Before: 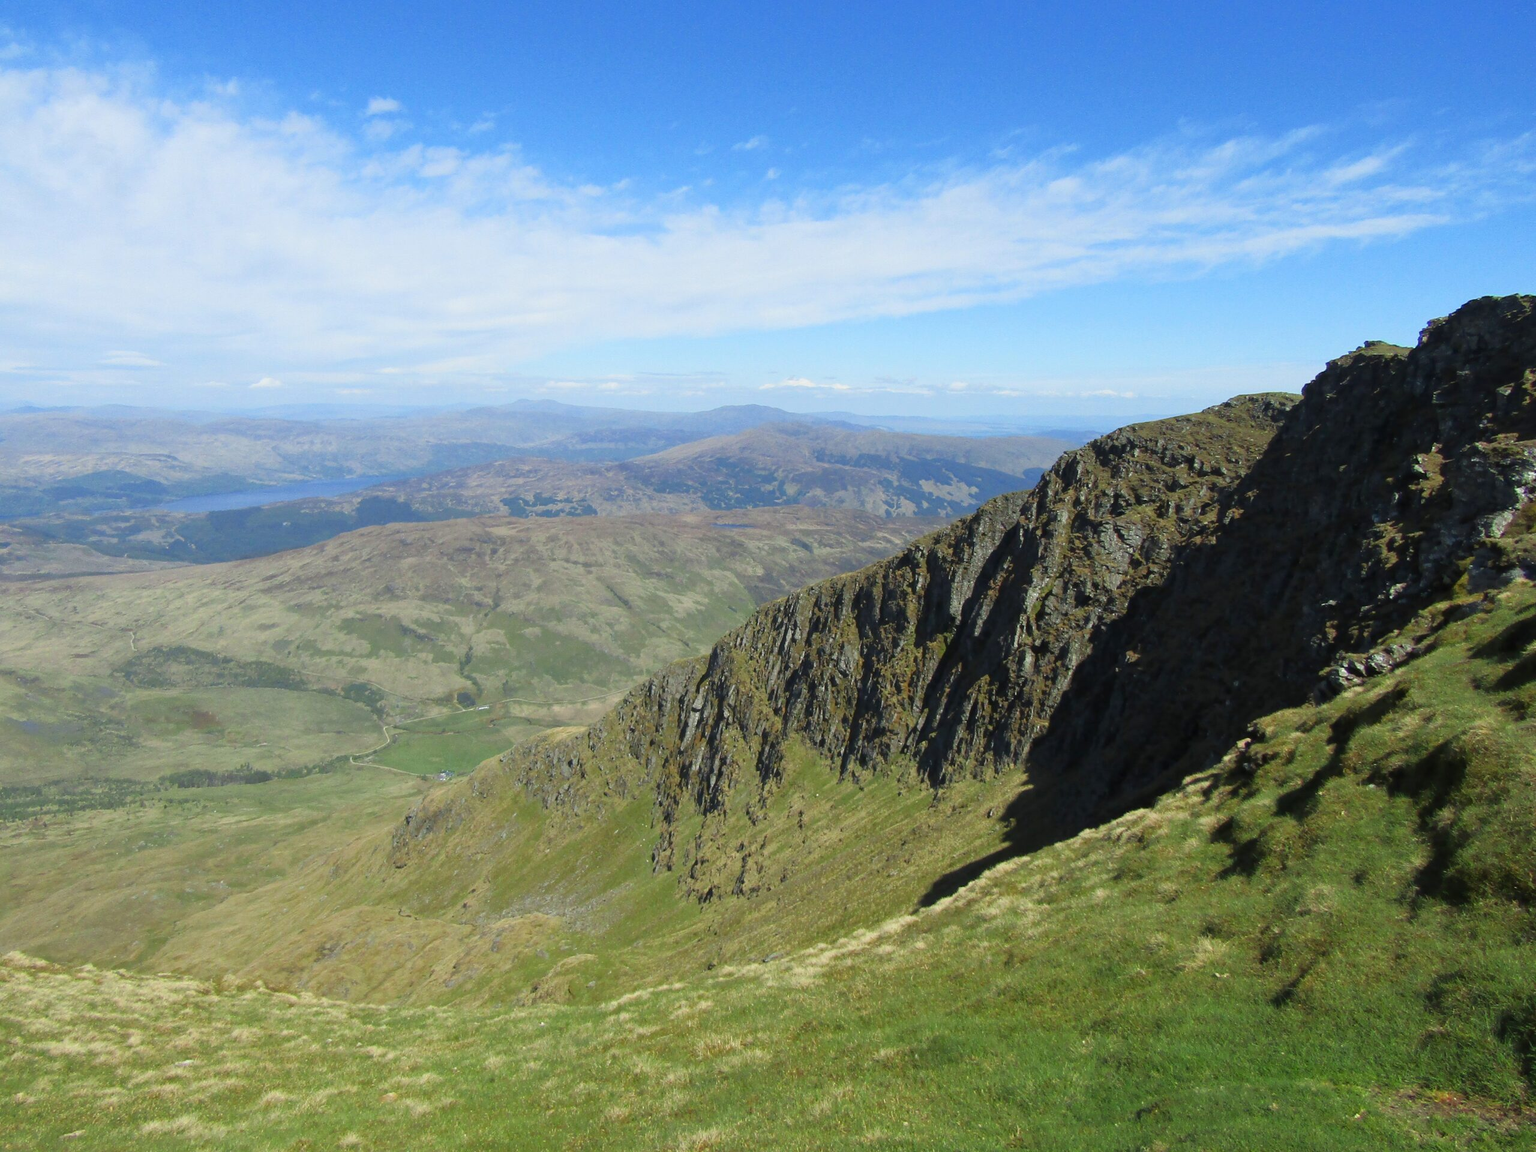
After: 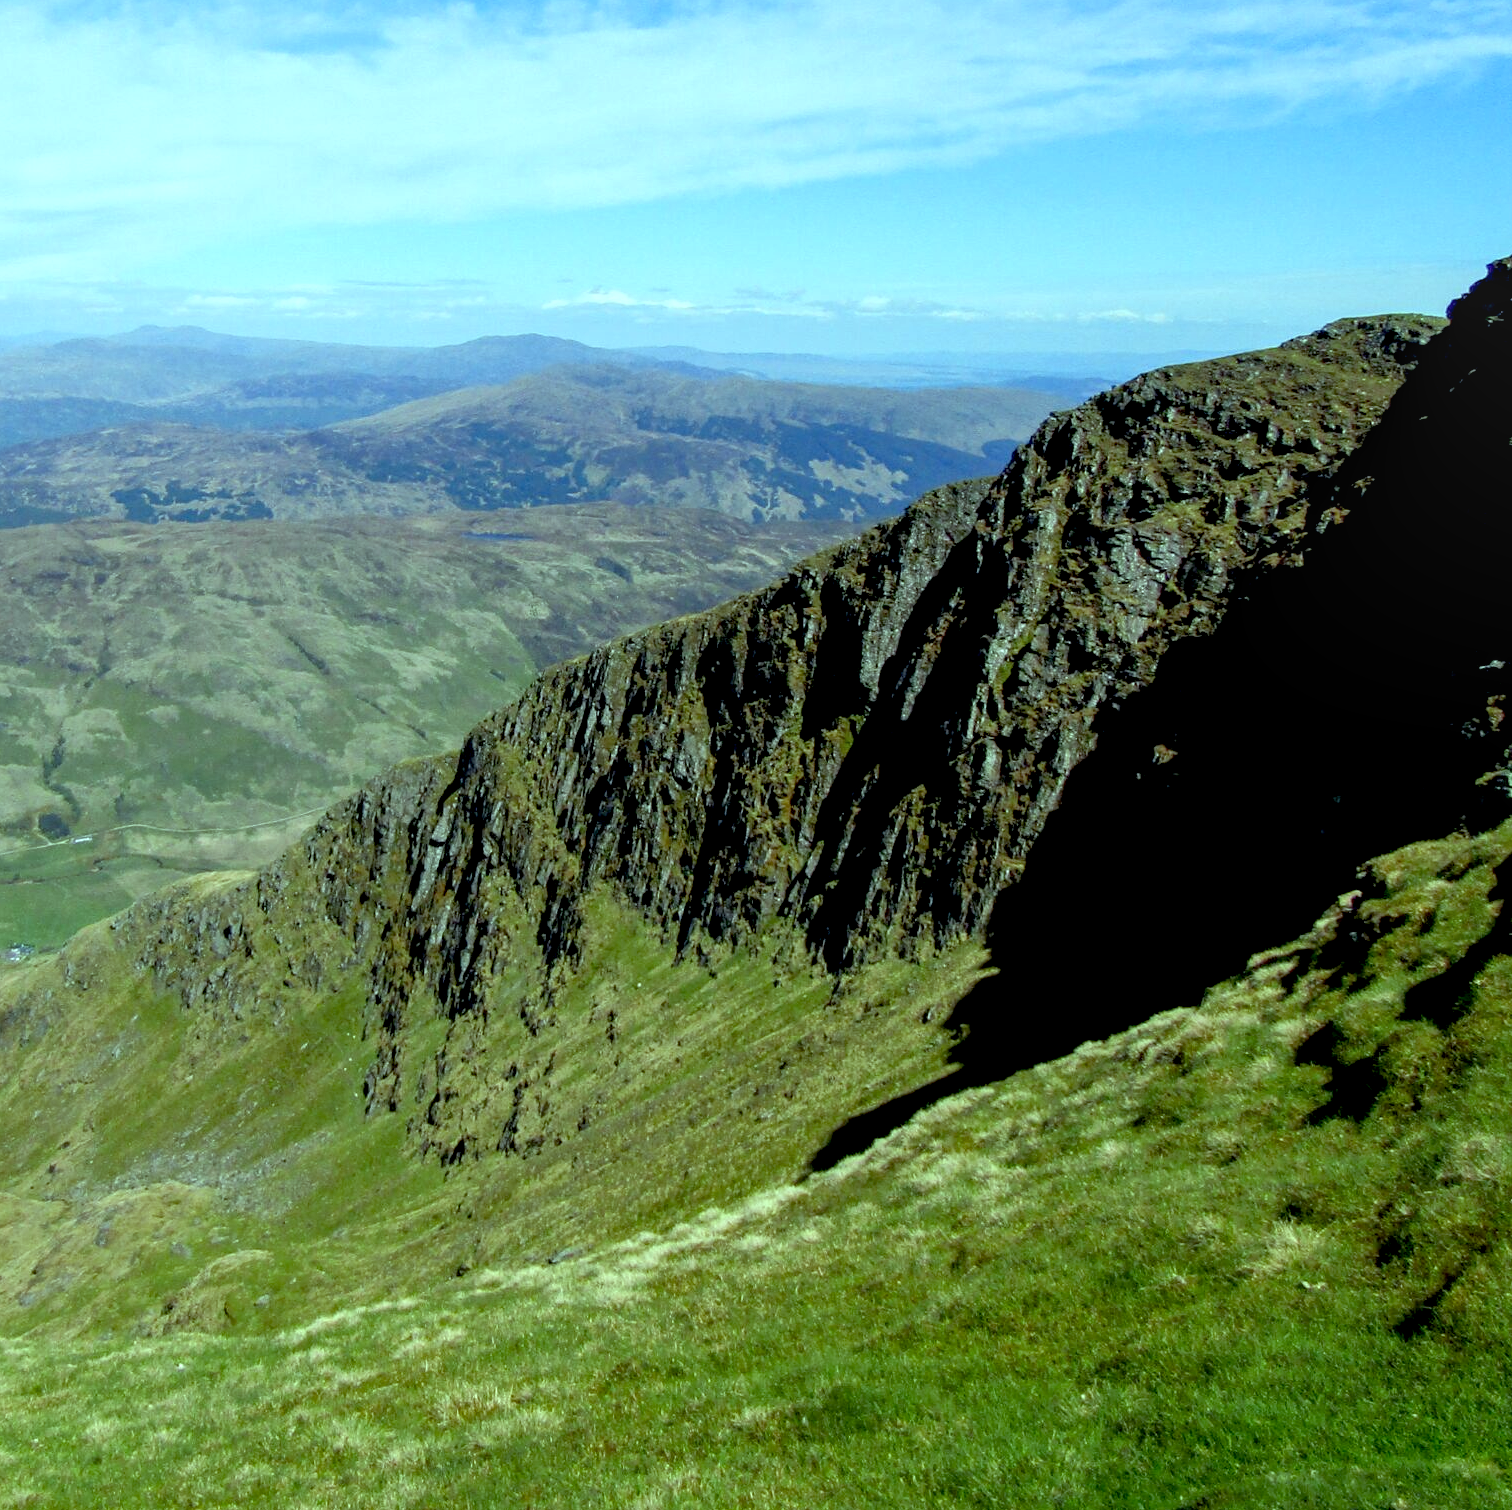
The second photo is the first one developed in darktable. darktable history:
crop and rotate: left 28.256%, top 17.734%, right 12.656%, bottom 3.573%
exposure: black level correction 0.029, exposure -0.073 EV, compensate highlight preservation false
local contrast: detail 130%
color balance: mode lift, gamma, gain (sRGB), lift [0.997, 0.979, 1.021, 1.011], gamma [1, 1.084, 0.916, 0.998], gain [1, 0.87, 1.13, 1.101], contrast 4.55%, contrast fulcrum 38.24%, output saturation 104.09%
